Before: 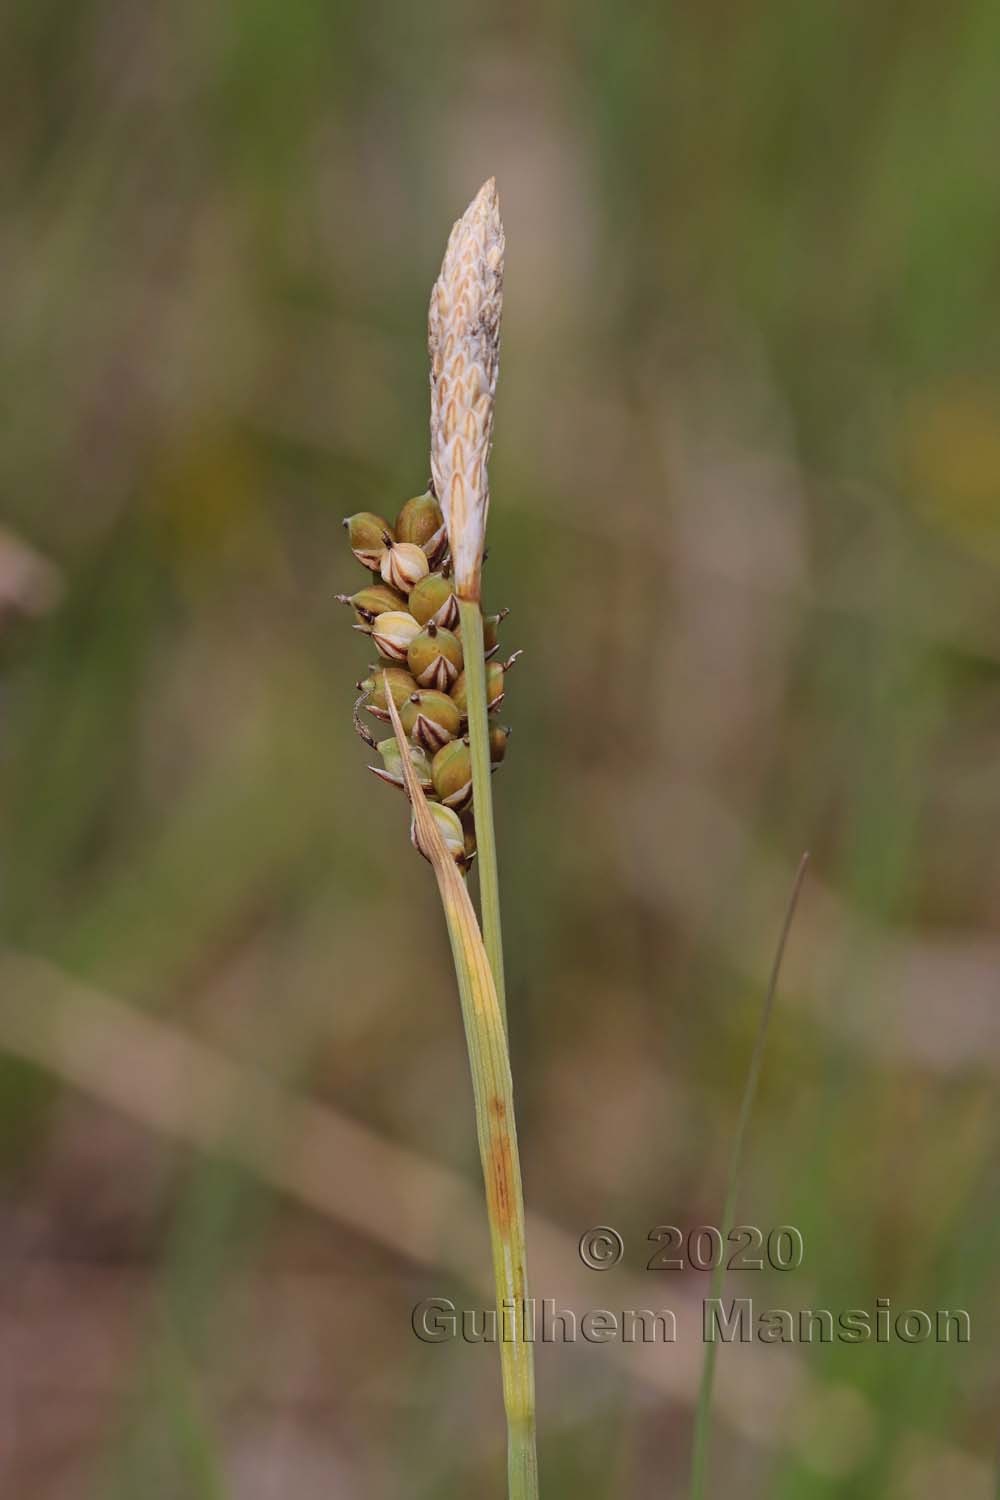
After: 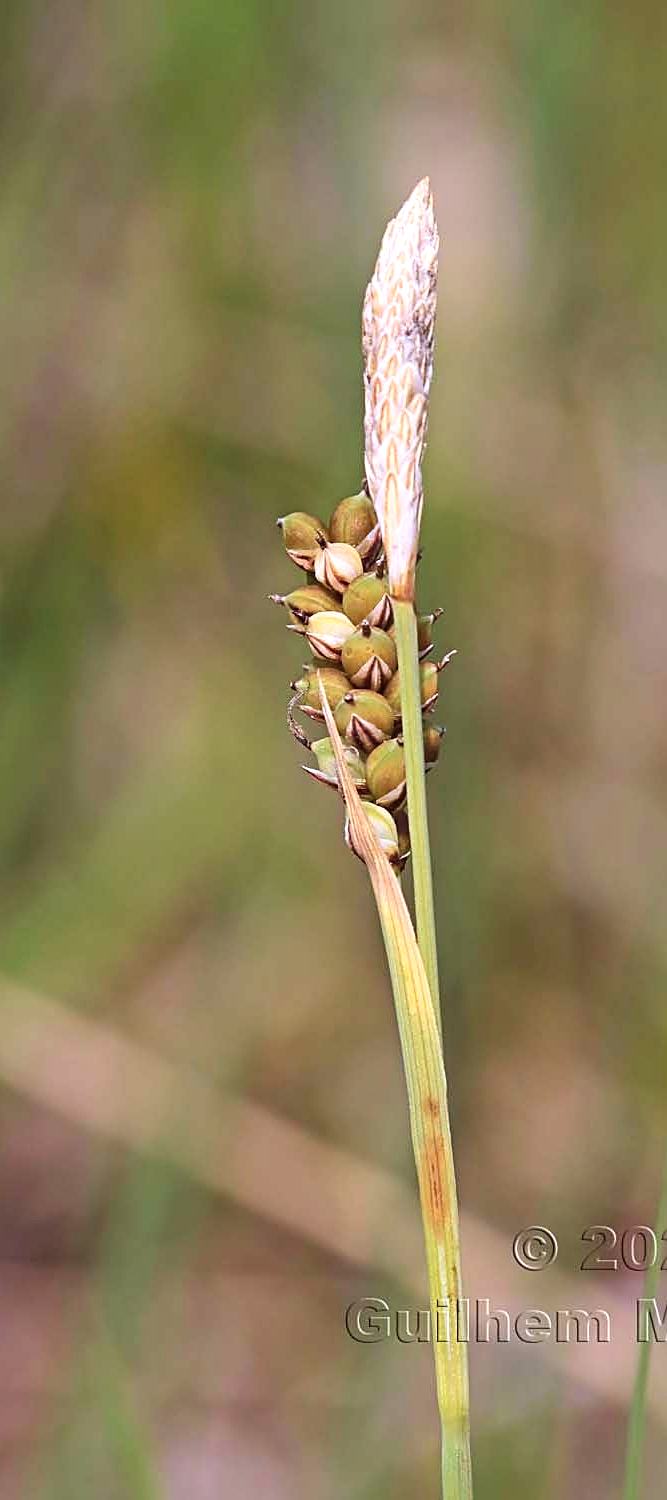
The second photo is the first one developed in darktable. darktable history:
sharpen: on, module defaults
velvia: on, module defaults
crop and rotate: left 6.605%, right 26.673%
exposure: exposure 0.768 EV, compensate highlight preservation false
color calibration: gray › normalize channels true, illuminant as shot in camera, x 0.358, y 0.373, temperature 4628.91 K, gamut compression 0.002
contrast brightness saturation: contrast 0.1, brightness 0.012, saturation 0.02
